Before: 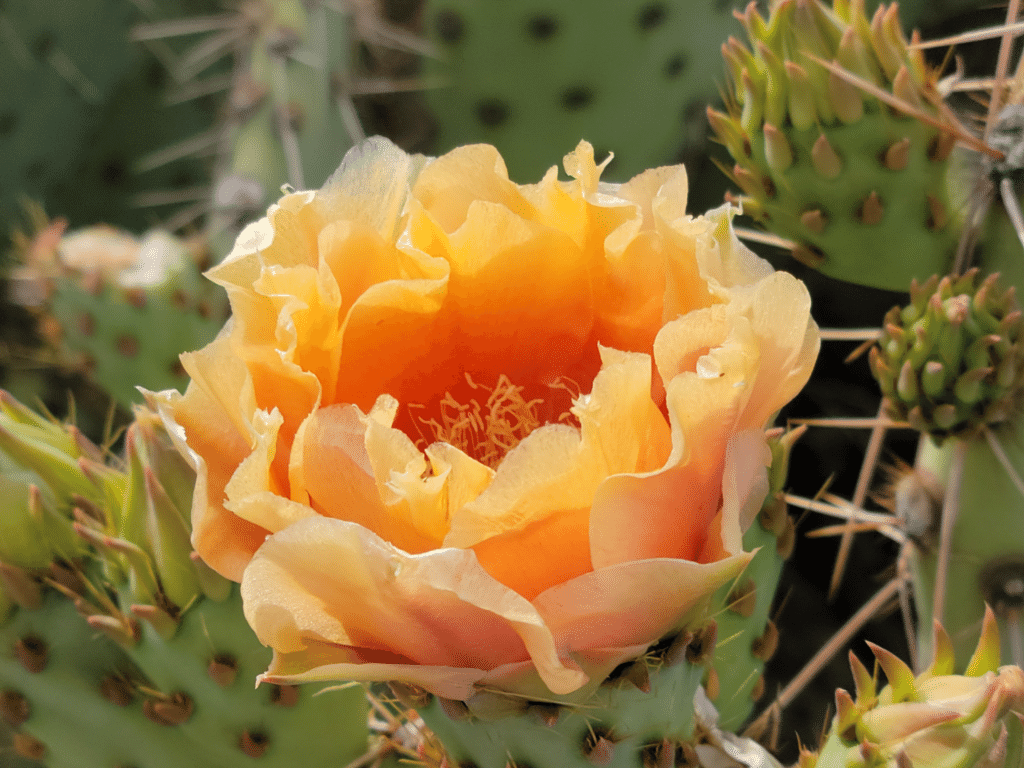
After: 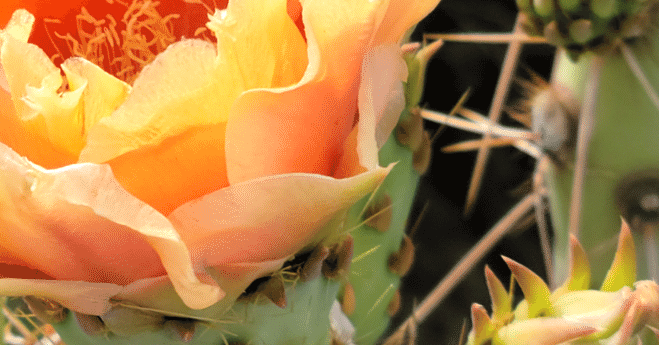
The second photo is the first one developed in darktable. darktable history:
exposure: black level correction 0, exposure 0.5 EV, compensate exposure bias true, compensate highlight preservation false
crop and rotate: left 35.641%, top 50.196%, bottom 4.857%
